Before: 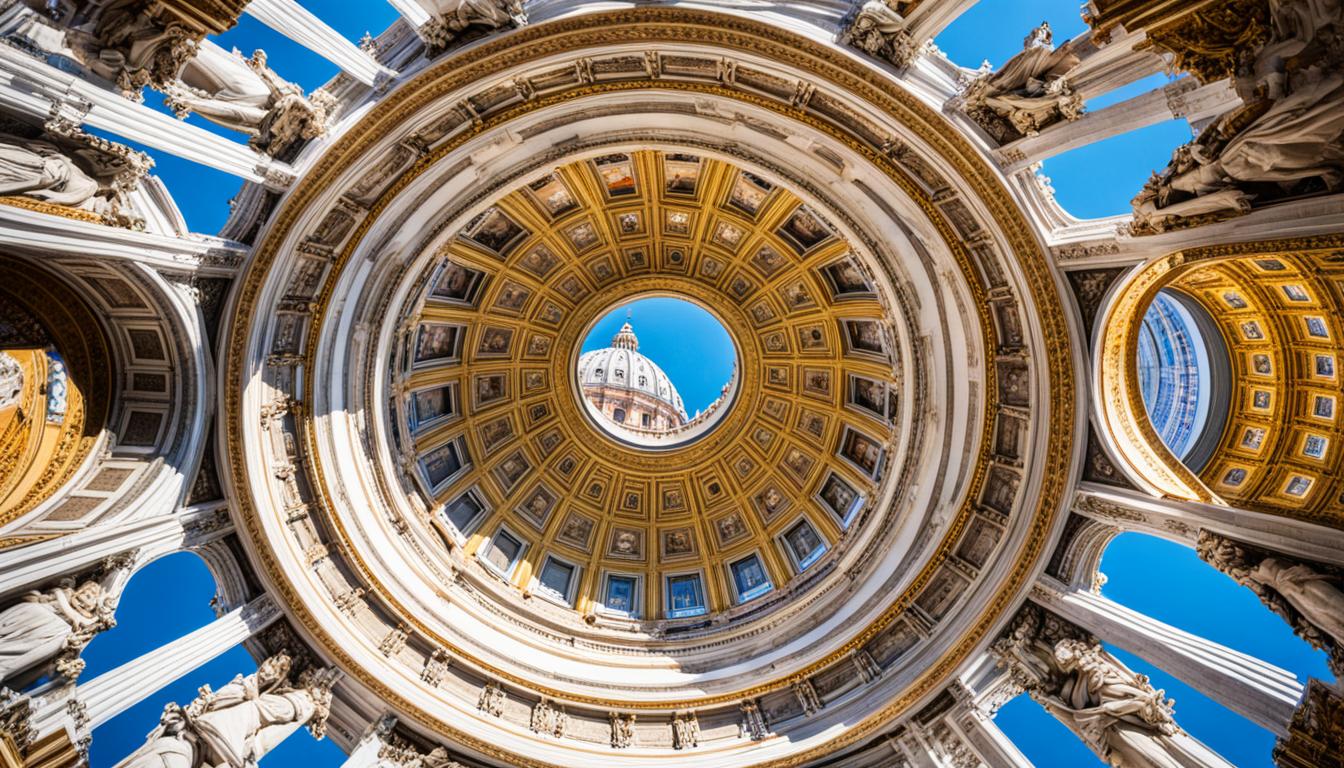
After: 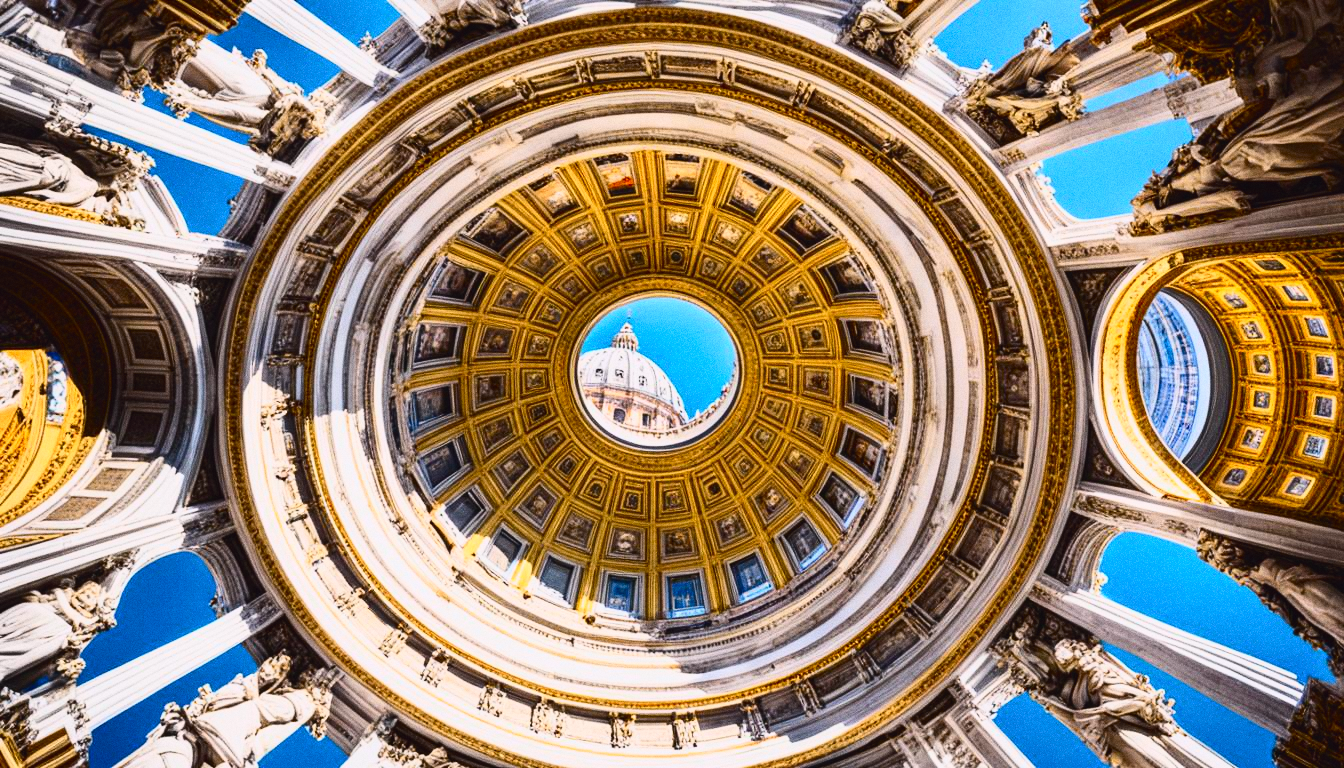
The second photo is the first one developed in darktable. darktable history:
grain: on, module defaults
tone curve: curves: ch0 [(0, 0.031) (0.145, 0.106) (0.319, 0.269) (0.495, 0.544) (0.707, 0.833) (0.859, 0.931) (1, 0.967)]; ch1 [(0, 0) (0.279, 0.218) (0.424, 0.411) (0.495, 0.504) (0.538, 0.55) (0.578, 0.595) (0.707, 0.778) (1, 1)]; ch2 [(0, 0) (0.125, 0.089) (0.353, 0.329) (0.436, 0.432) (0.552, 0.554) (0.615, 0.674) (1, 1)], color space Lab, independent channels, preserve colors none
white balance: emerald 1
